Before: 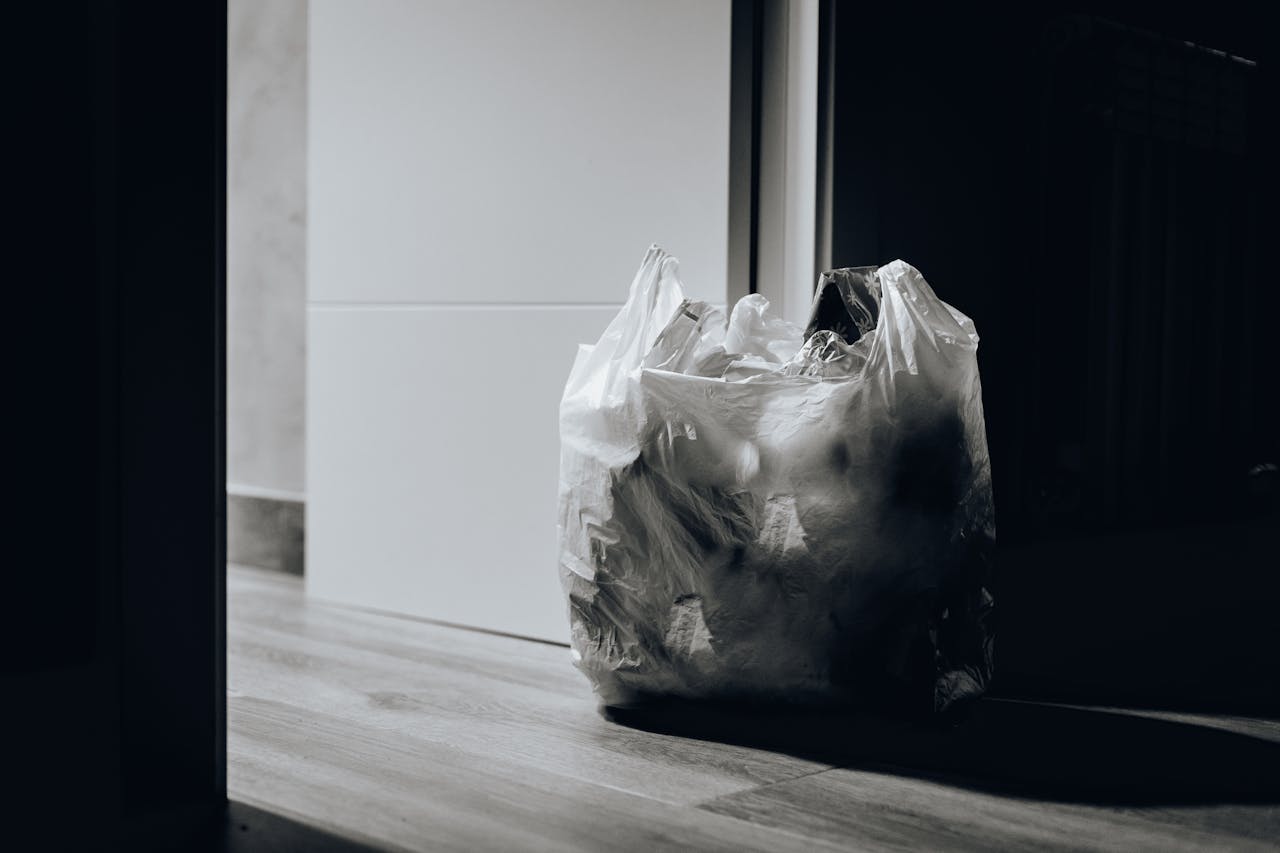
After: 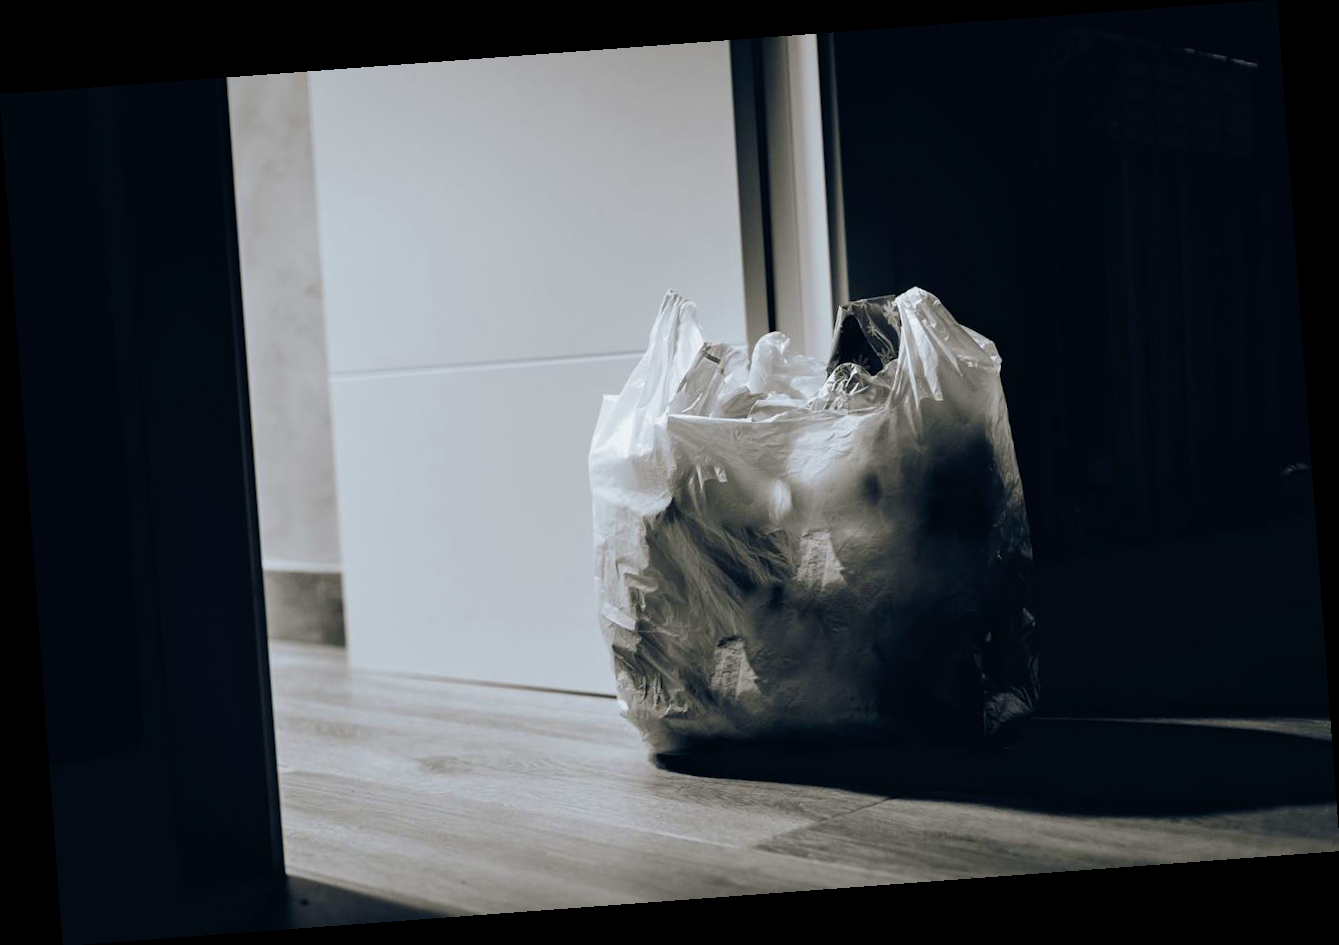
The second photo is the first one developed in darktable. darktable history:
rotate and perspective: rotation -4.25°, automatic cropping off
velvia: strength 67.07%, mid-tones bias 0.972
